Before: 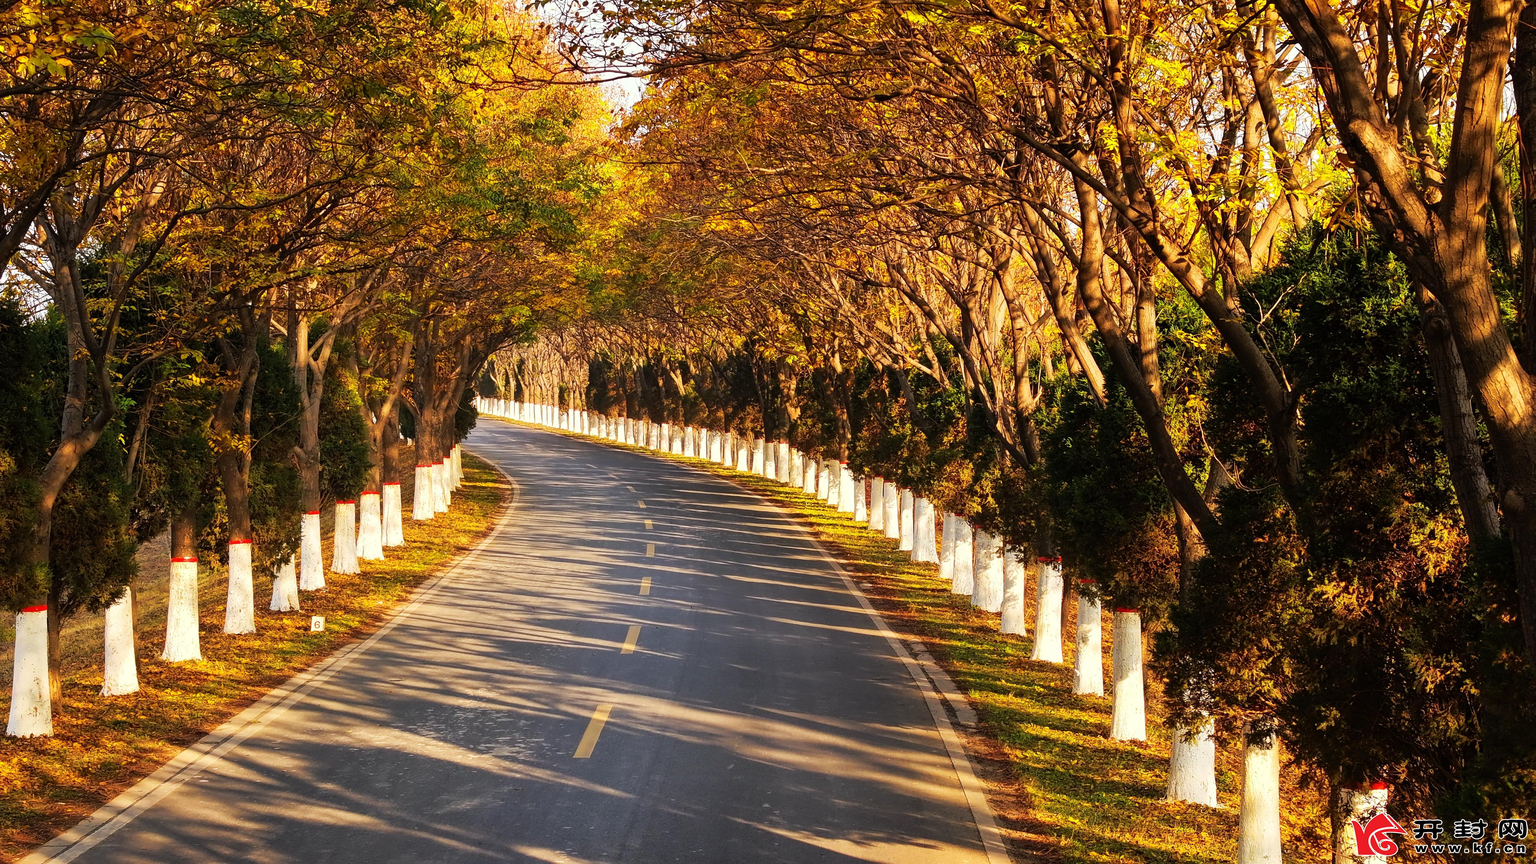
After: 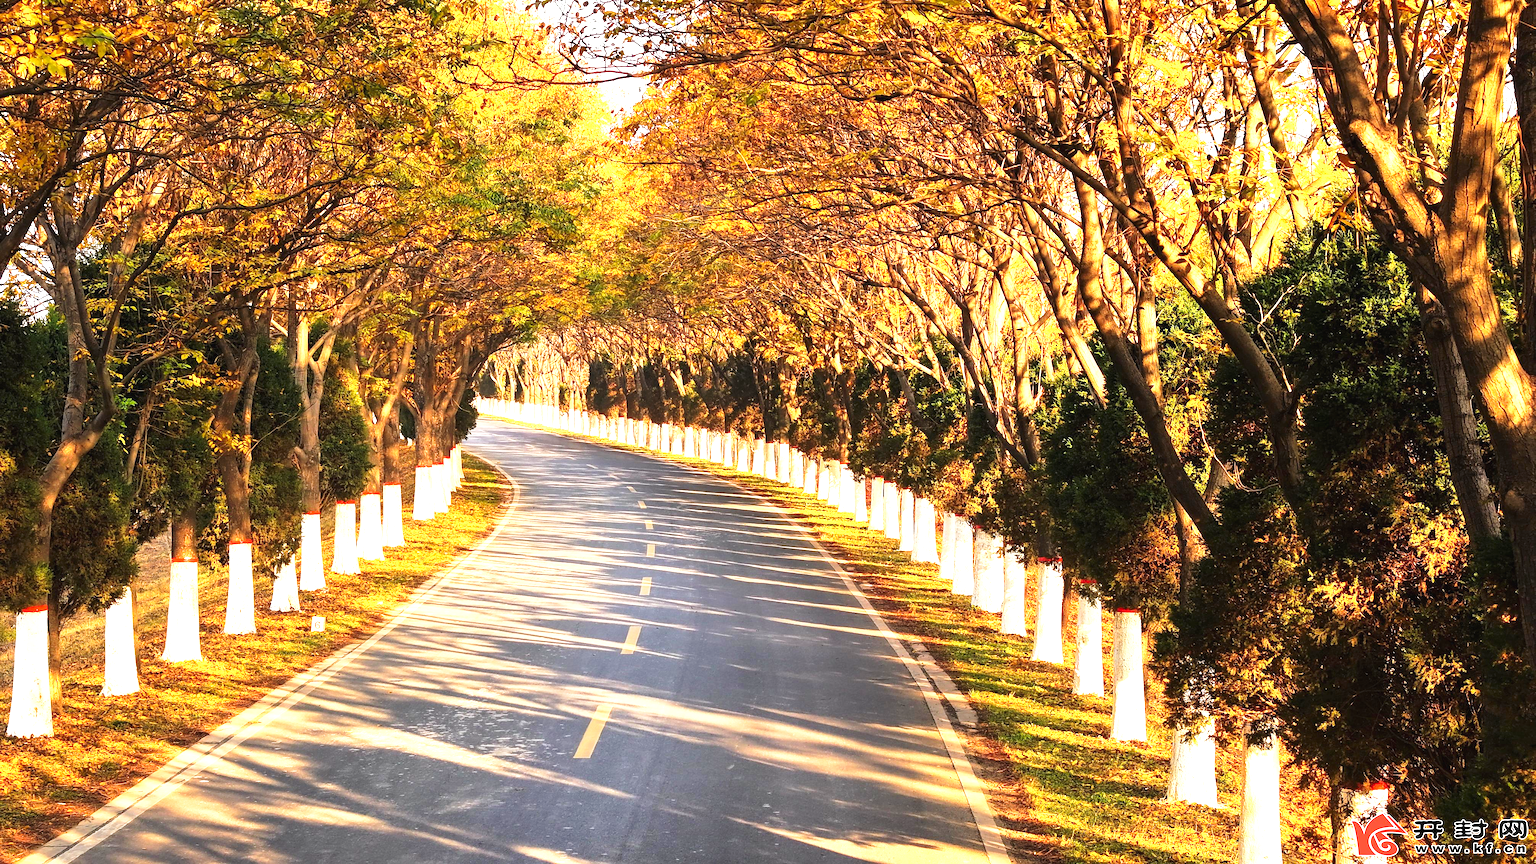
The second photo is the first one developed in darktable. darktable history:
tone curve: curves: ch0 [(0, 0) (0.003, 0.019) (0.011, 0.022) (0.025, 0.03) (0.044, 0.049) (0.069, 0.08) (0.1, 0.111) (0.136, 0.144) (0.177, 0.189) (0.224, 0.23) (0.277, 0.285) (0.335, 0.356) (0.399, 0.428) (0.468, 0.511) (0.543, 0.597) (0.623, 0.682) (0.709, 0.773) (0.801, 0.865) (0.898, 0.945) (1, 1)], preserve colors none
exposure: black level correction 0, exposure 1.2 EV, compensate highlight preservation false
